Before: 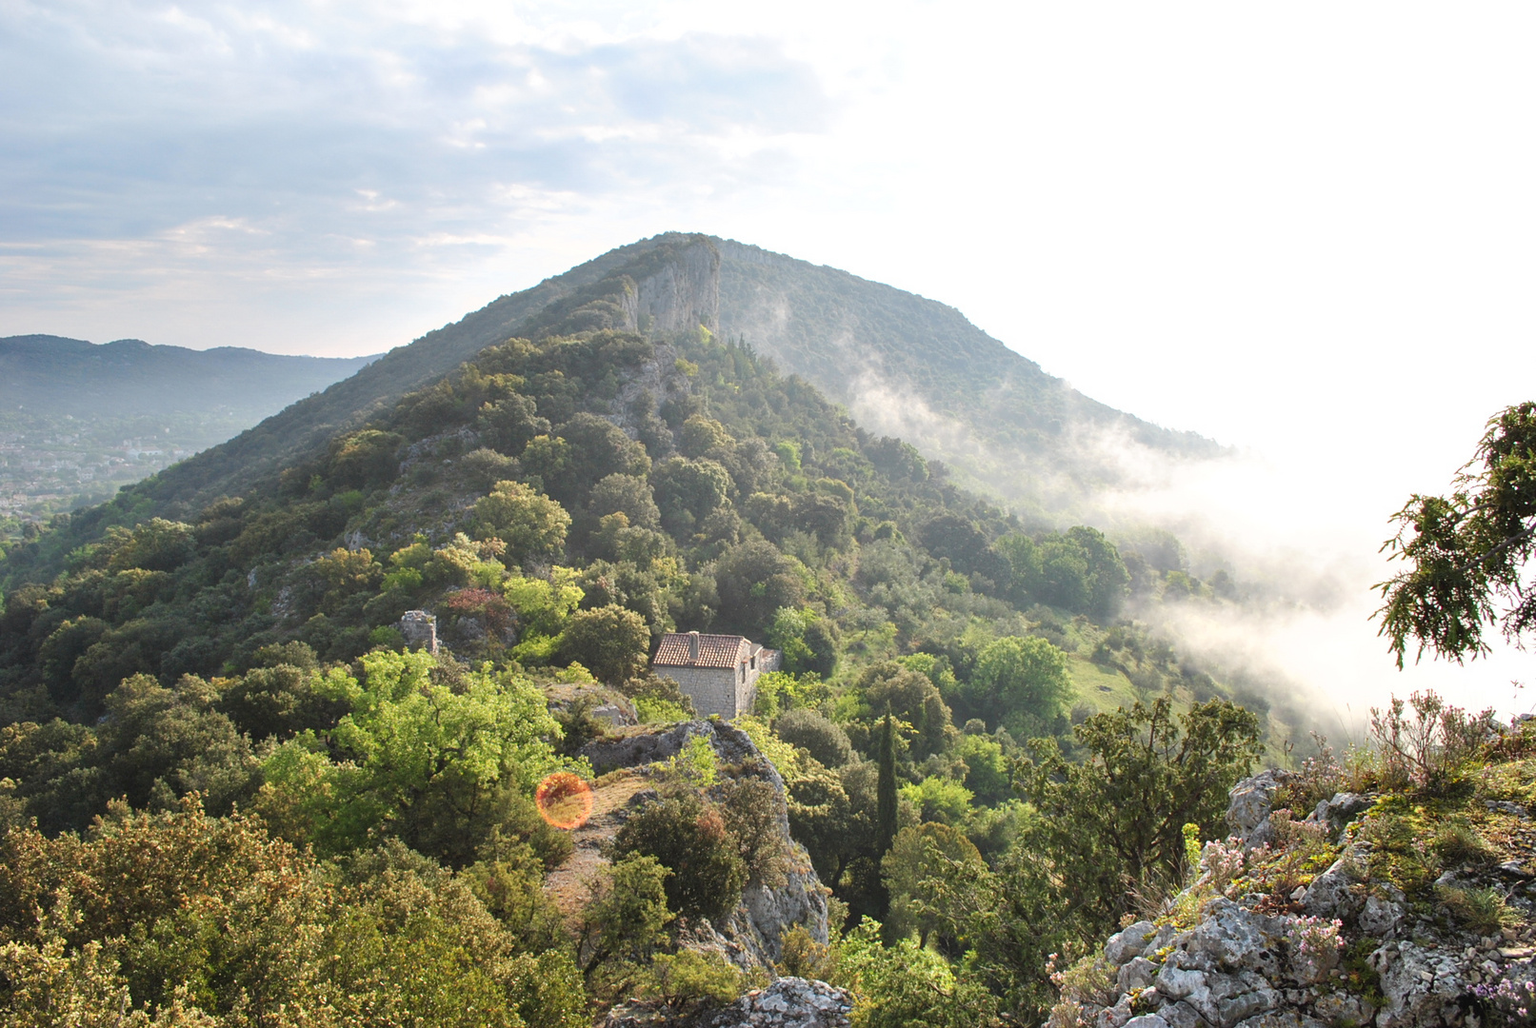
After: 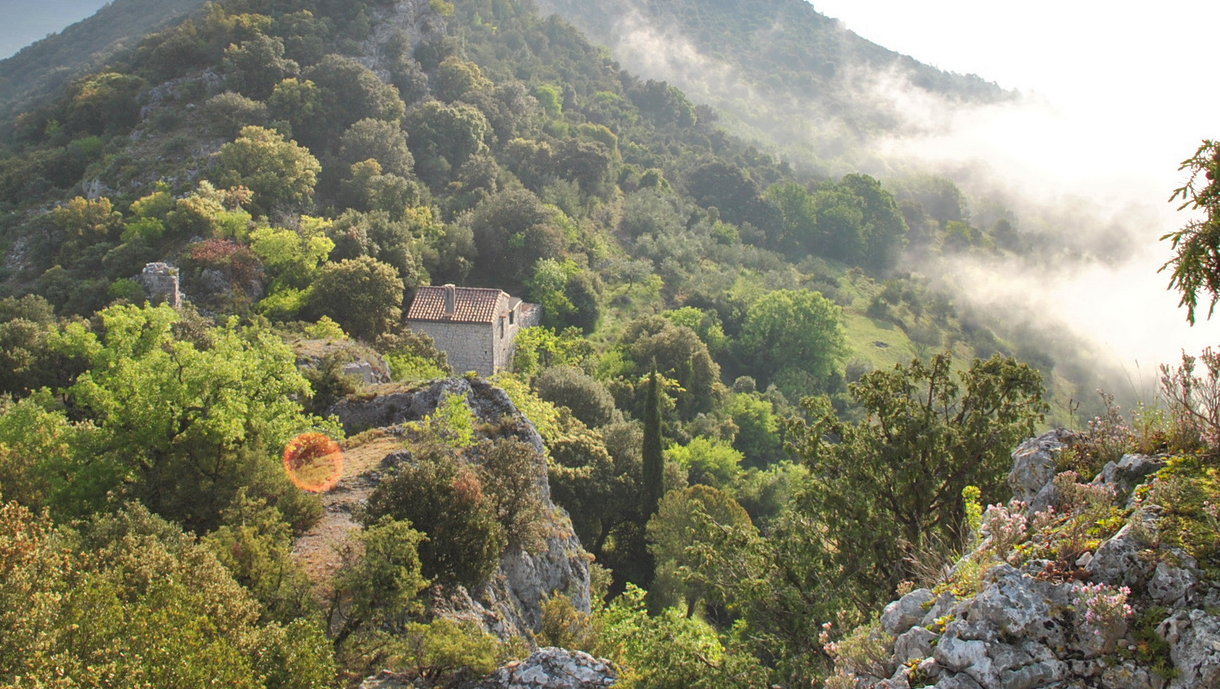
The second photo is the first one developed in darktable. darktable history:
crop and rotate: left 17.299%, top 35.115%, right 7.015%, bottom 1.024%
shadows and highlights: on, module defaults
exposure: compensate highlight preservation false
